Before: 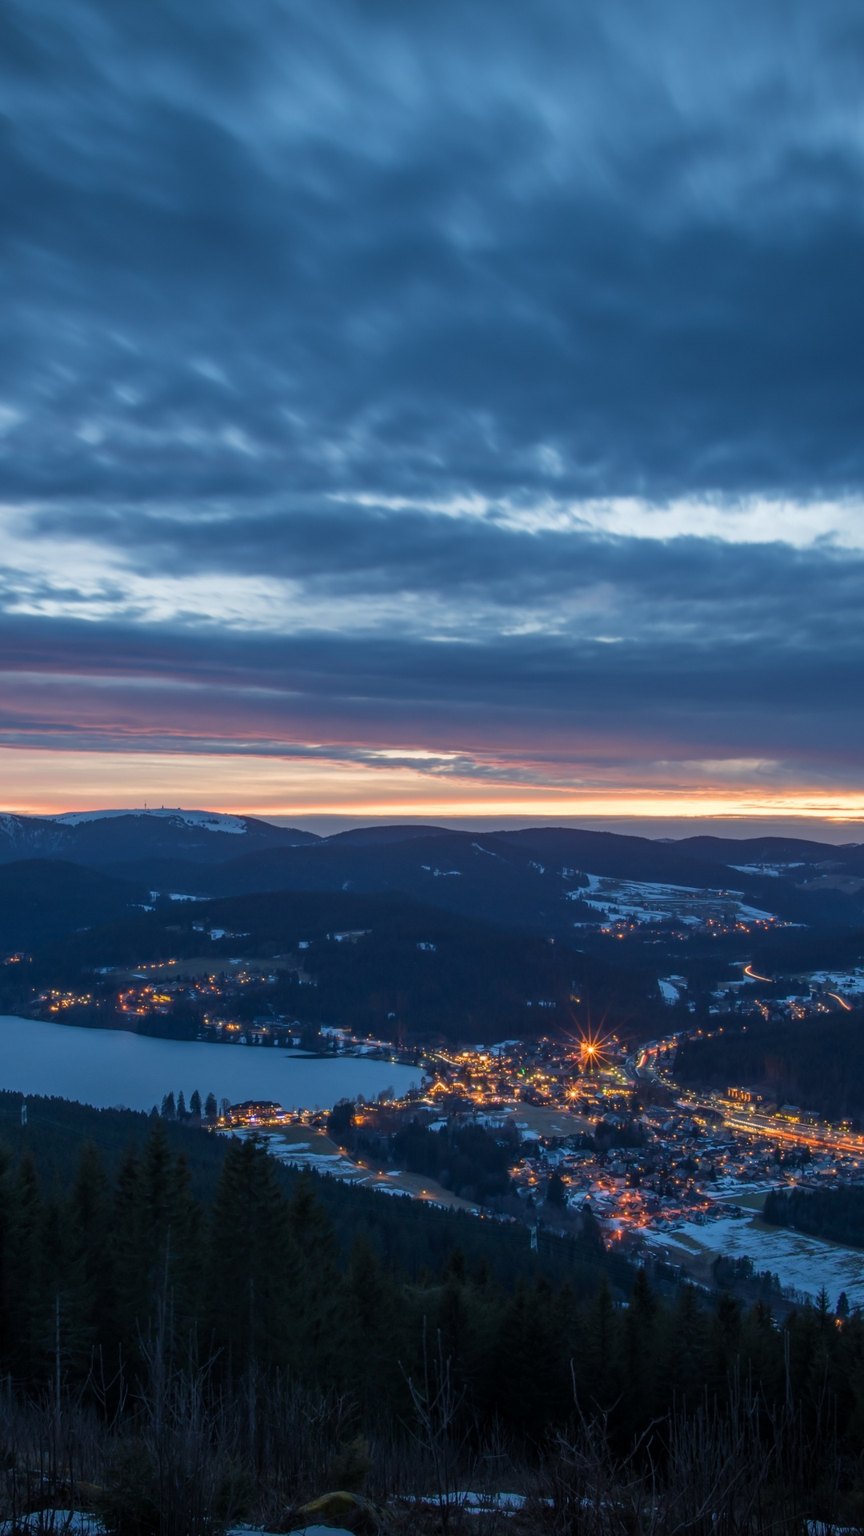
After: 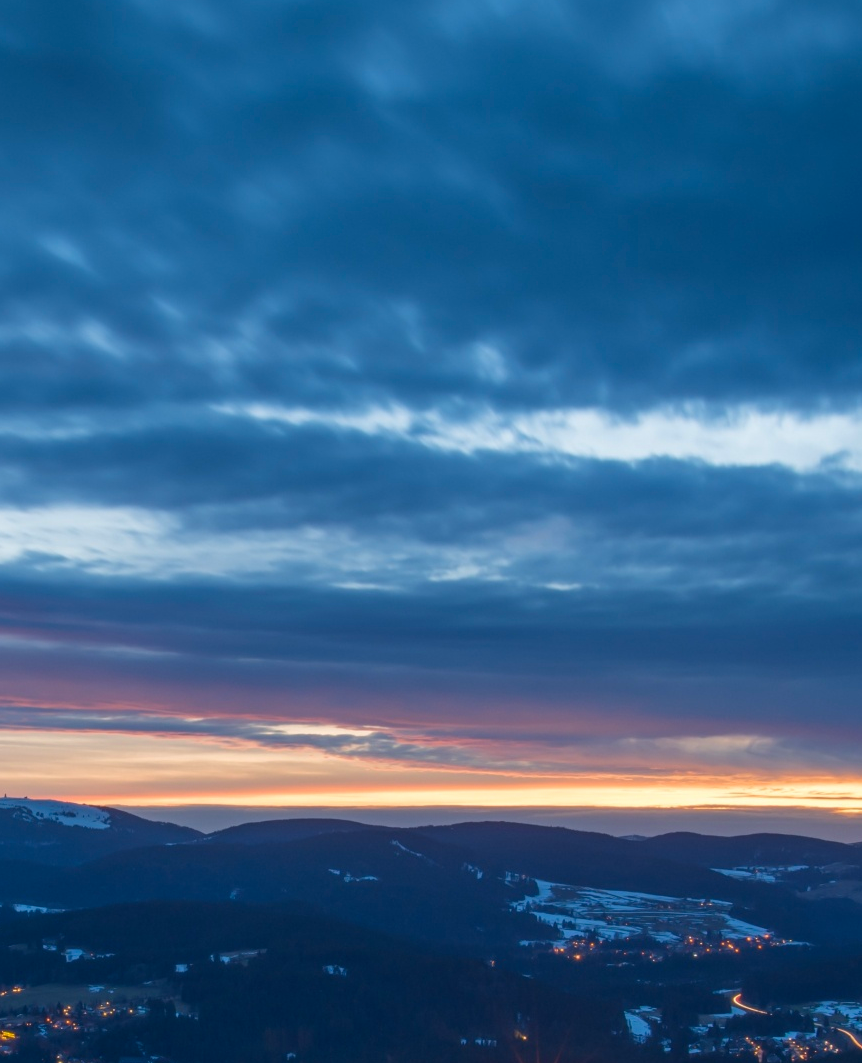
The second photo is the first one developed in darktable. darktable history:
color balance rgb: perceptual saturation grading › global saturation 0.157%, global vibrance 33.472%
crop: left 18.347%, top 11.109%, right 1.778%, bottom 33.476%
